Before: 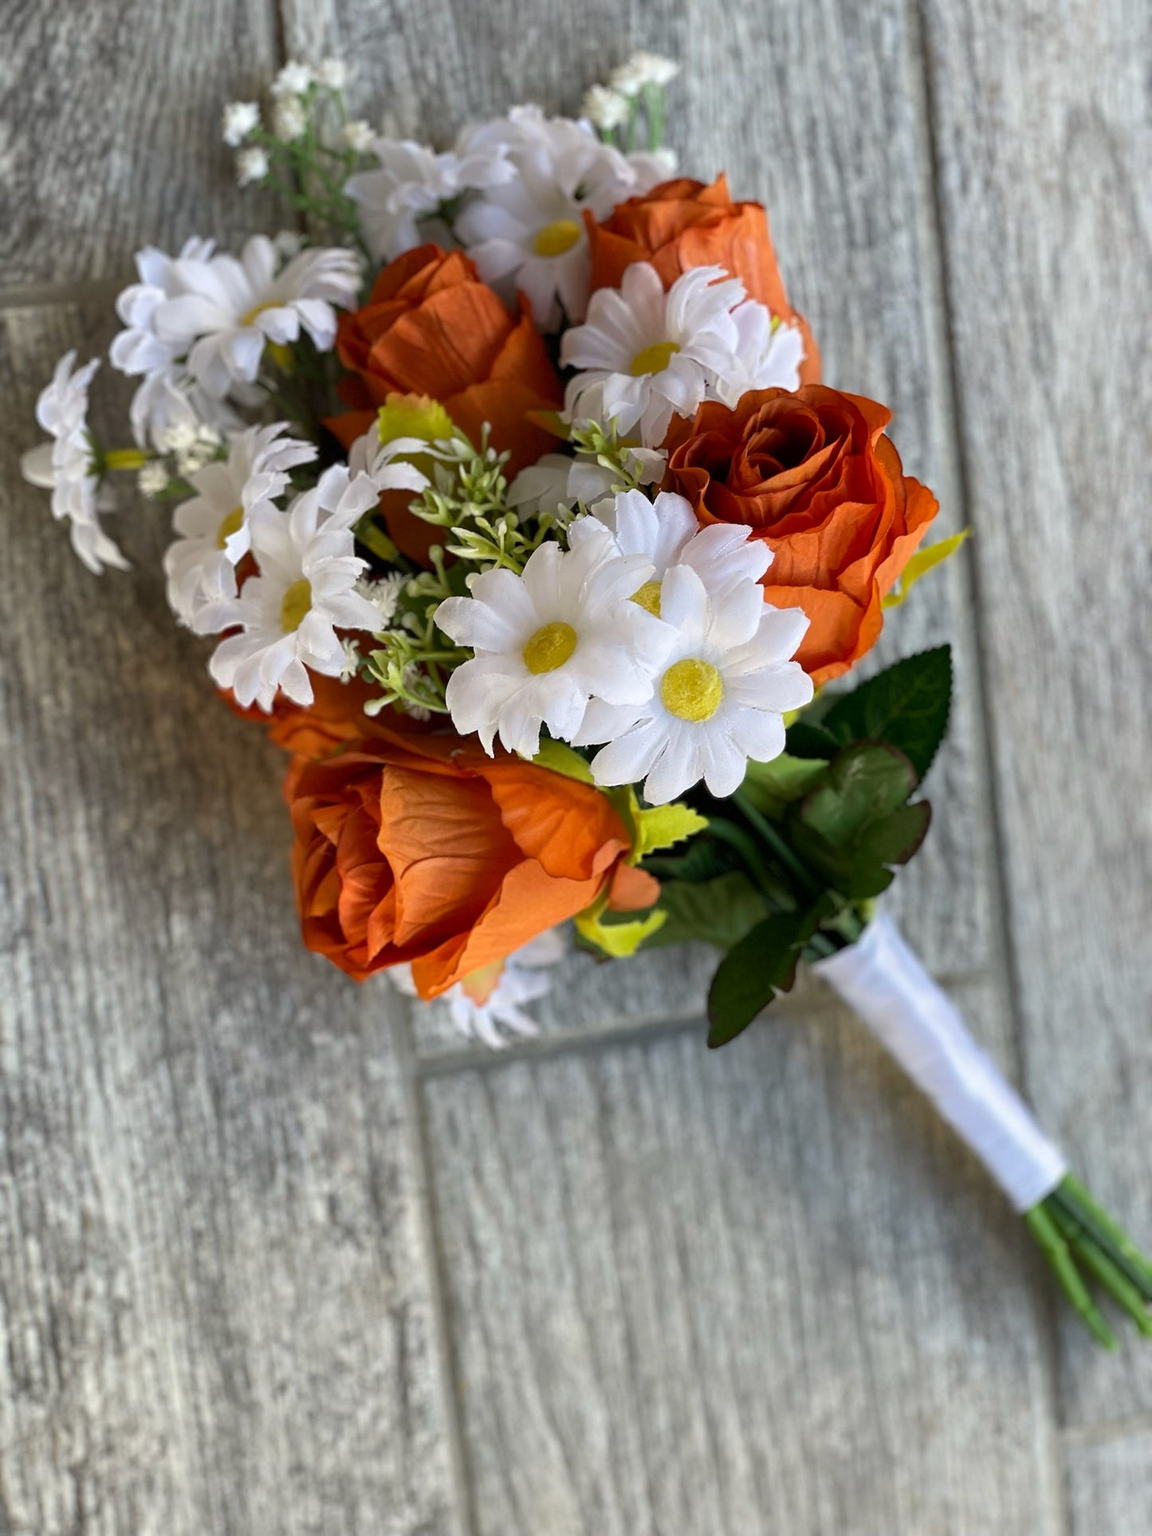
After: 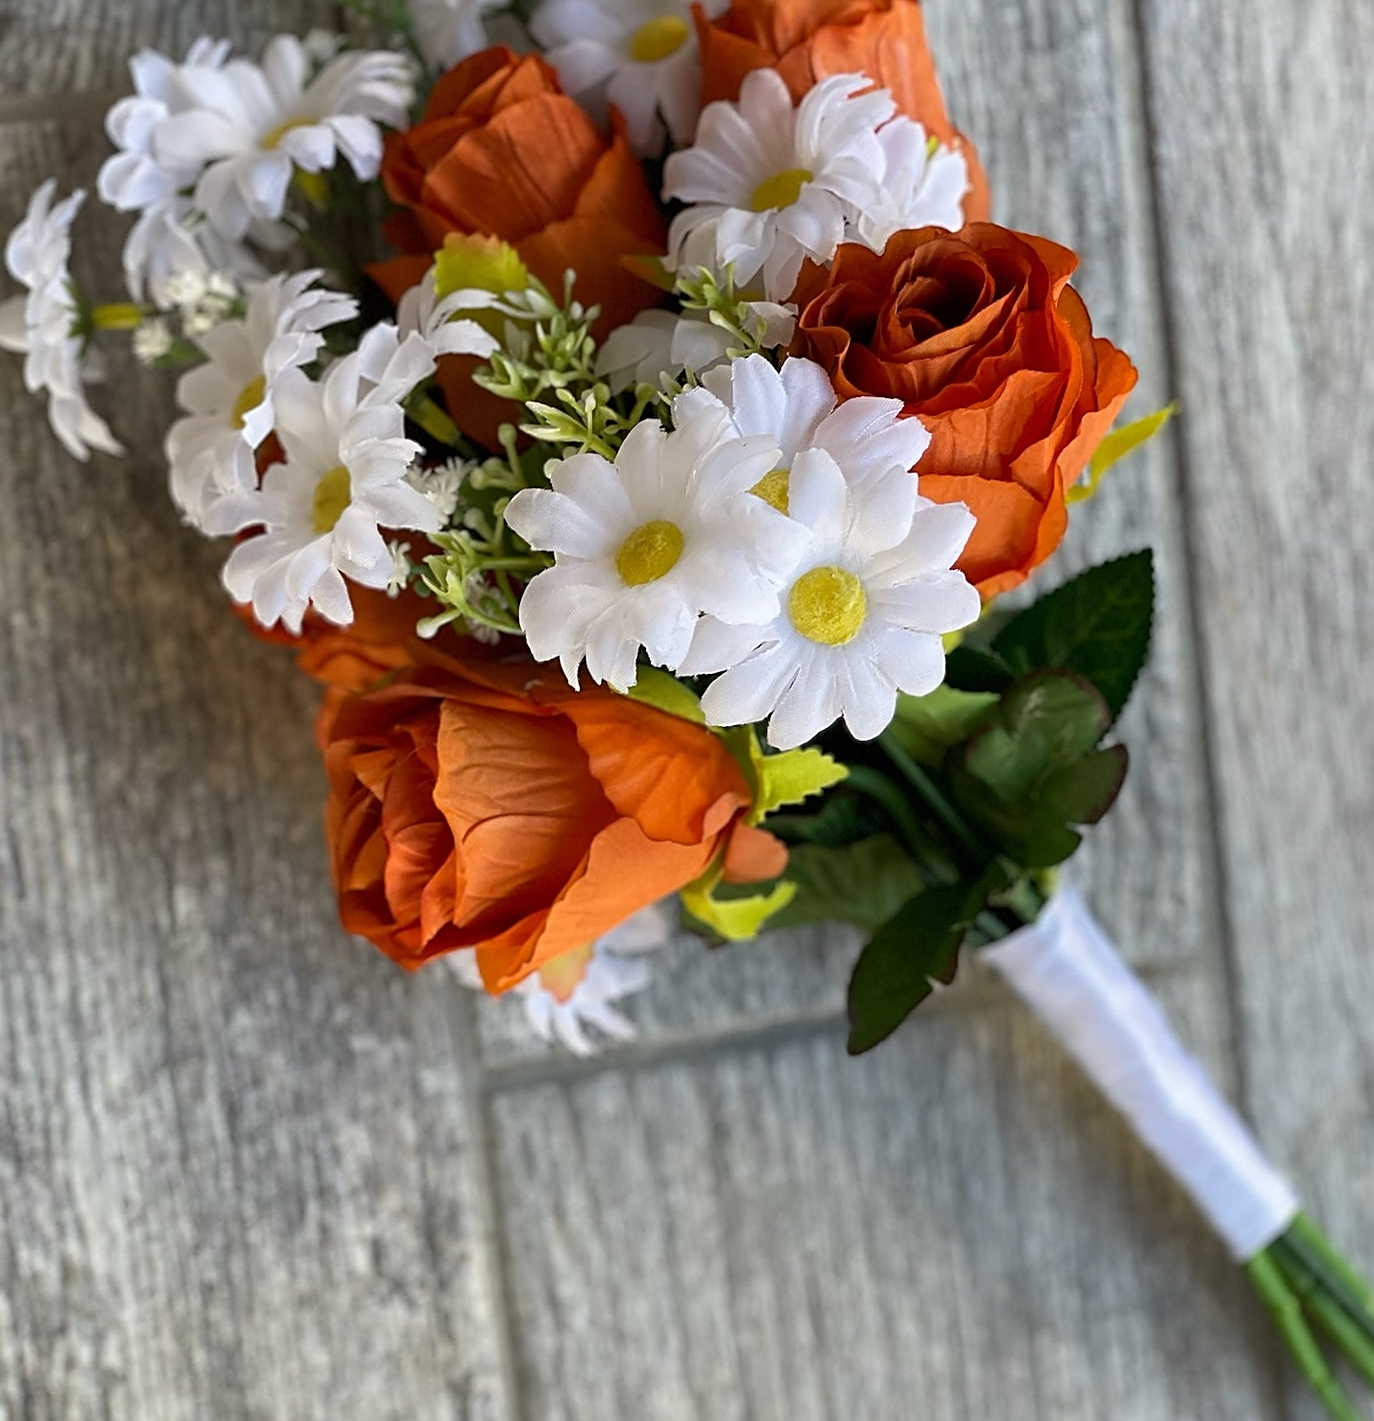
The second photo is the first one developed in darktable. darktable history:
crop and rotate: left 2.823%, top 13.533%, right 2.071%, bottom 12.677%
sharpen: on, module defaults
